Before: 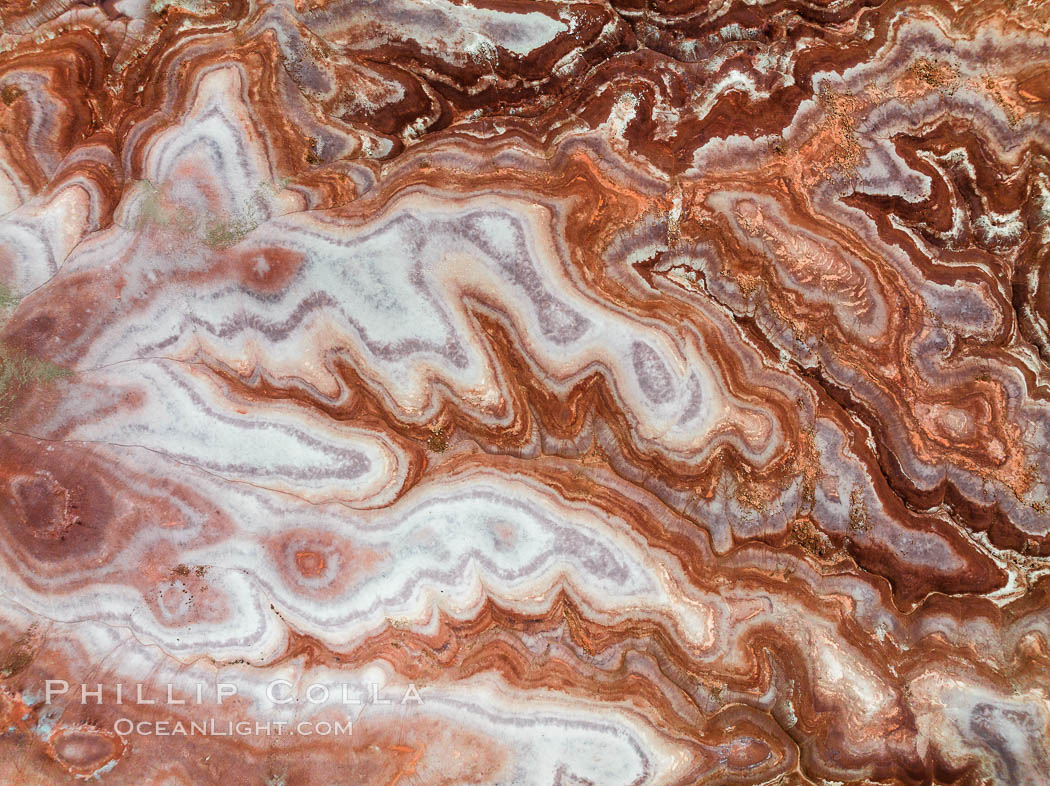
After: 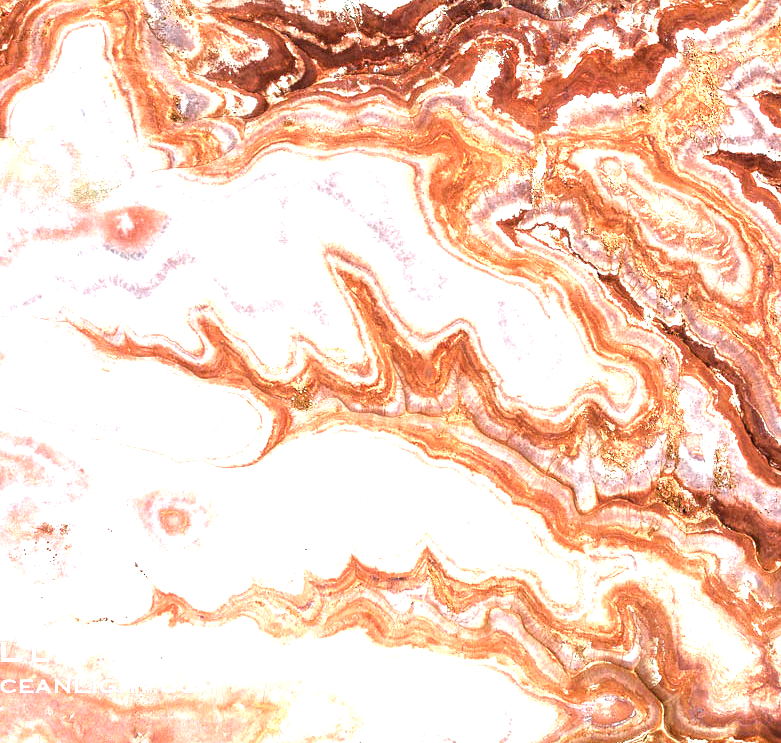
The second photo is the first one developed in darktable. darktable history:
exposure: black level correction 0, exposure 1.761 EV, compensate exposure bias true, compensate highlight preservation false
crop and rotate: left 12.985%, top 5.421%, right 12.544%
